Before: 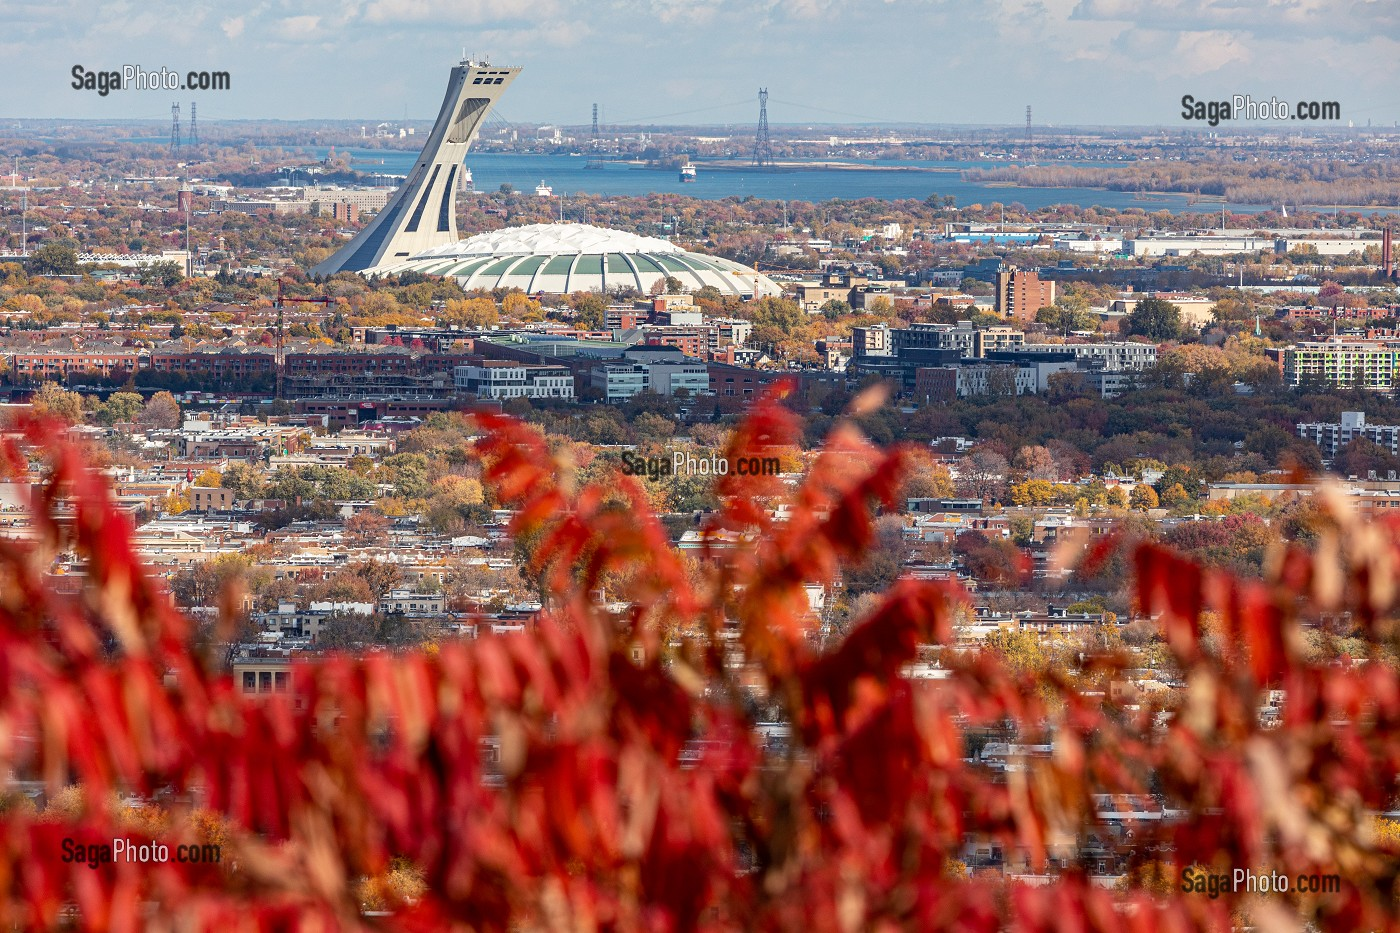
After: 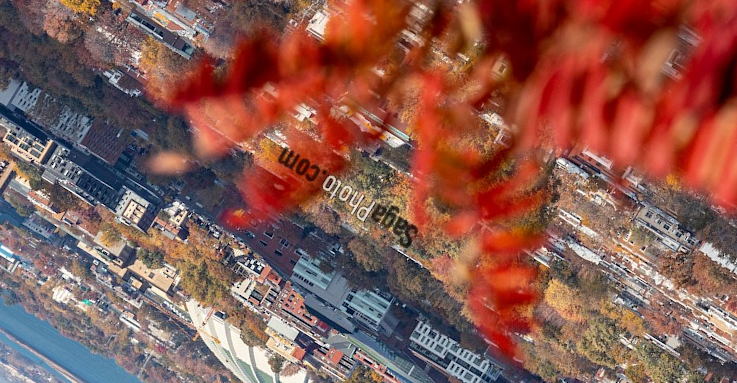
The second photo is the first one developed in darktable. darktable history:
crop and rotate: angle 148.38°, left 9.196%, top 15.68%, right 4.475%, bottom 16.952%
